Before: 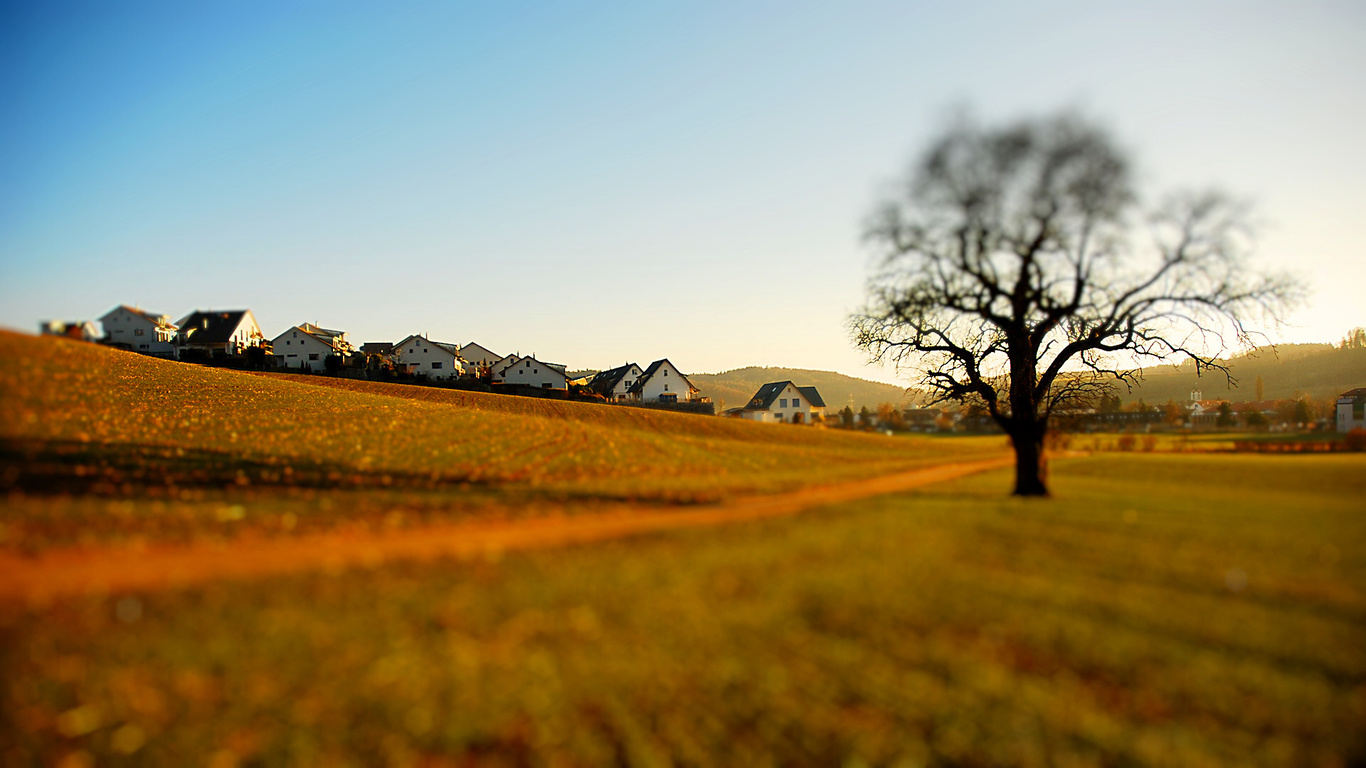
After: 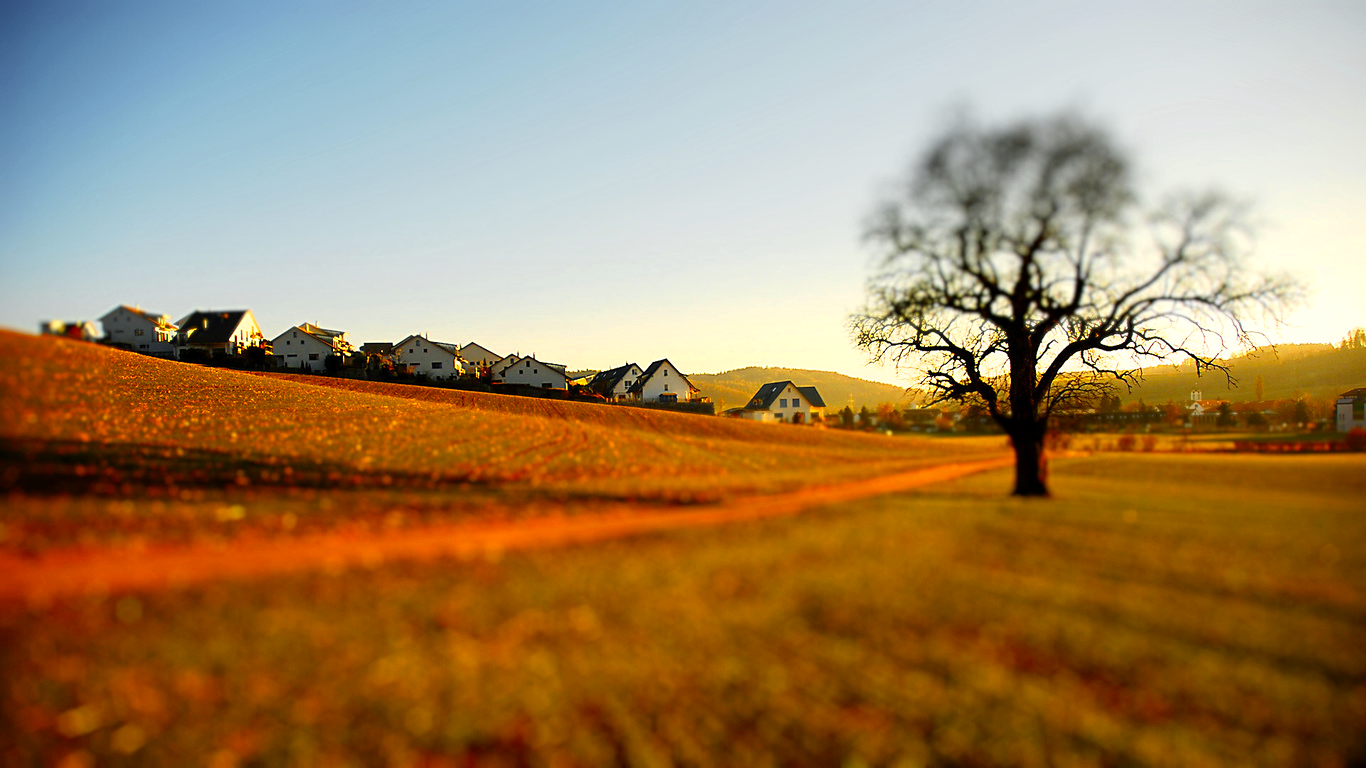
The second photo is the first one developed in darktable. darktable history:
contrast brightness saturation: contrast 0.081, saturation 0.021
color zones: curves: ch0 [(0, 0.511) (0.143, 0.531) (0.286, 0.56) (0.429, 0.5) (0.571, 0.5) (0.714, 0.5) (0.857, 0.5) (1, 0.5)]; ch1 [(0, 0.525) (0.143, 0.705) (0.286, 0.715) (0.429, 0.35) (0.571, 0.35) (0.714, 0.35) (0.857, 0.4) (1, 0.4)]; ch2 [(0, 0.572) (0.143, 0.512) (0.286, 0.473) (0.429, 0.45) (0.571, 0.5) (0.714, 0.5) (0.857, 0.518) (1, 0.518)]
